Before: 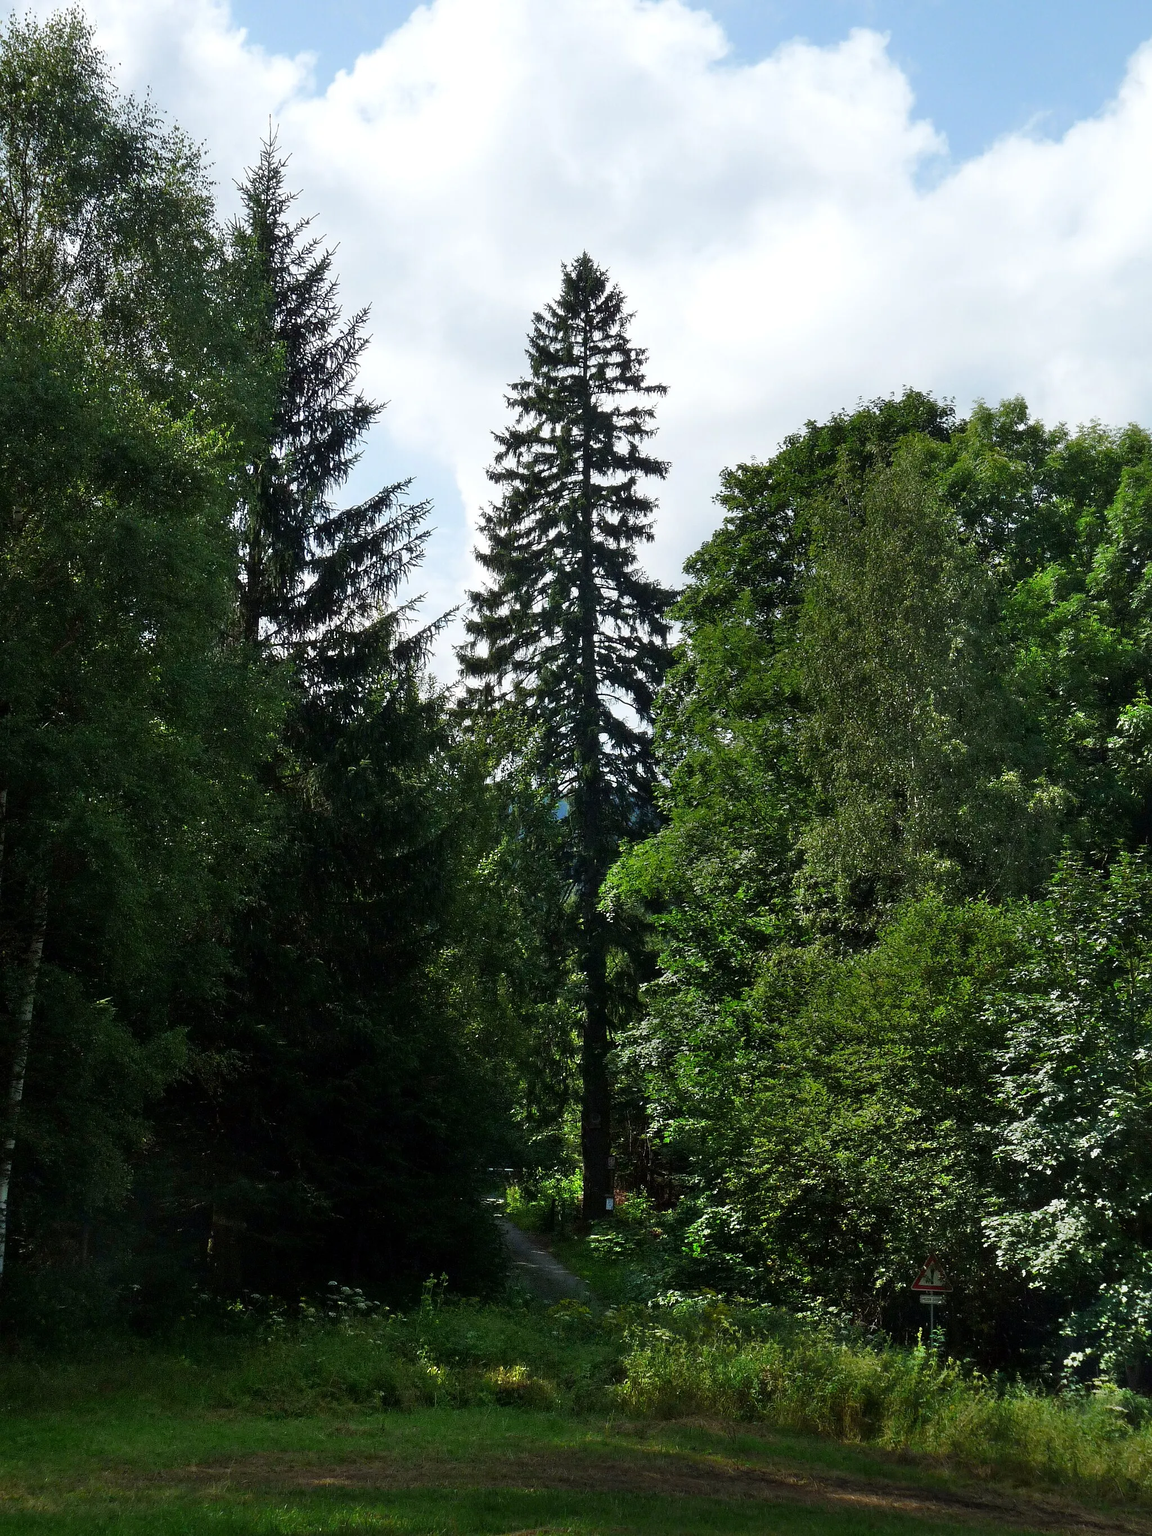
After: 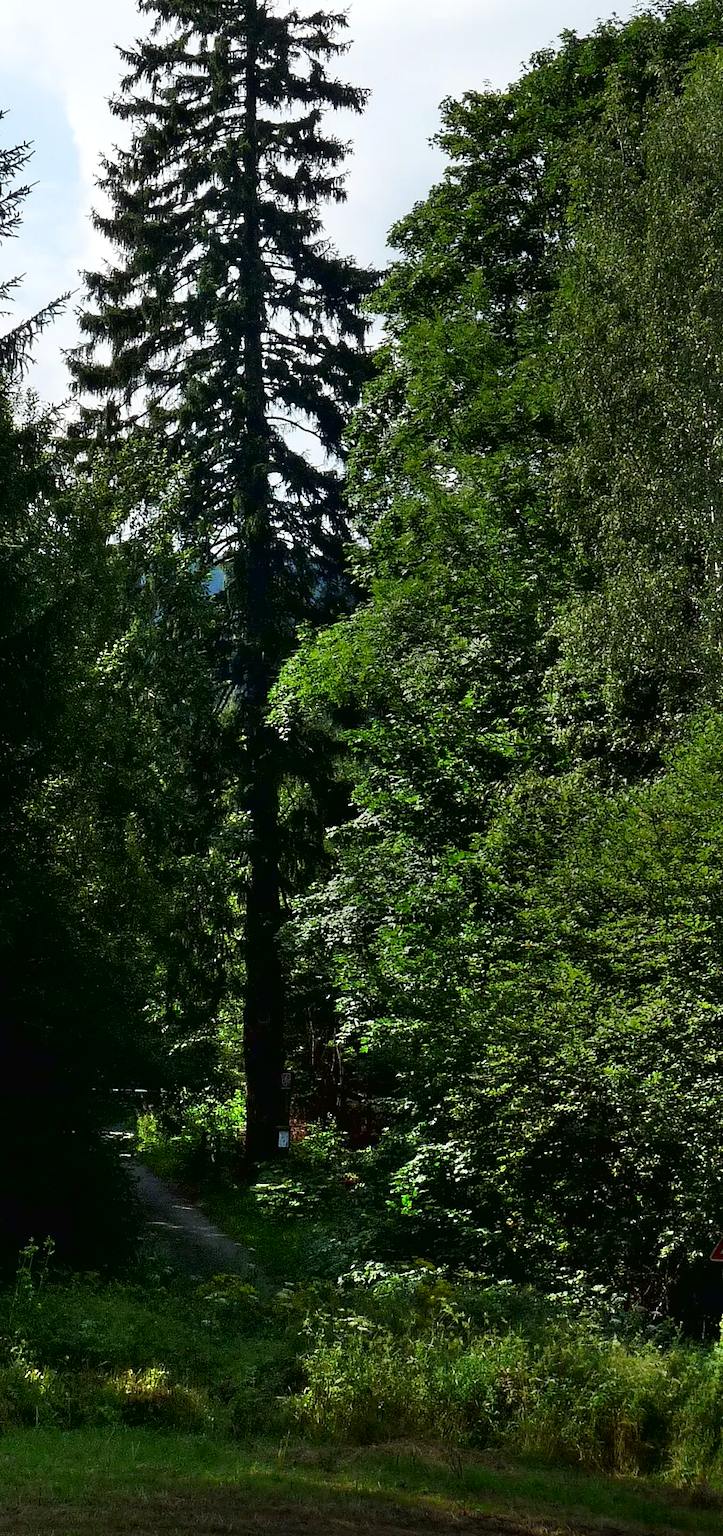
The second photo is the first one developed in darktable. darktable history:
exposure: black level correction 0.005, exposure 0.002 EV, compensate highlight preservation false
crop: left 35.55%, top 25.999%, right 20.087%, bottom 3.358%
tone curve: curves: ch0 [(0, 0.015) (0.037, 0.032) (0.131, 0.113) (0.275, 0.26) (0.497, 0.505) (0.617, 0.643) (0.704, 0.735) (0.813, 0.842) (0.911, 0.931) (0.997, 1)]; ch1 [(0, 0) (0.301, 0.3) (0.444, 0.438) (0.493, 0.494) (0.501, 0.5) (0.534, 0.543) (0.582, 0.605) (0.658, 0.687) (0.746, 0.79) (1, 1)]; ch2 [(0, 0) (0.246, 0.234) (0.36, 0.356) (0.415, 0.426) (0.476, 0.492) (0.502, 0.499) (0.525, 0.517) (0.533, 0.534) (0.586, 0.598) (0.634, 0.643) (0.706, 0.717) (0.853, 0.83) (1, 0.951)], color space Lab, linked channels, preserve colors none
